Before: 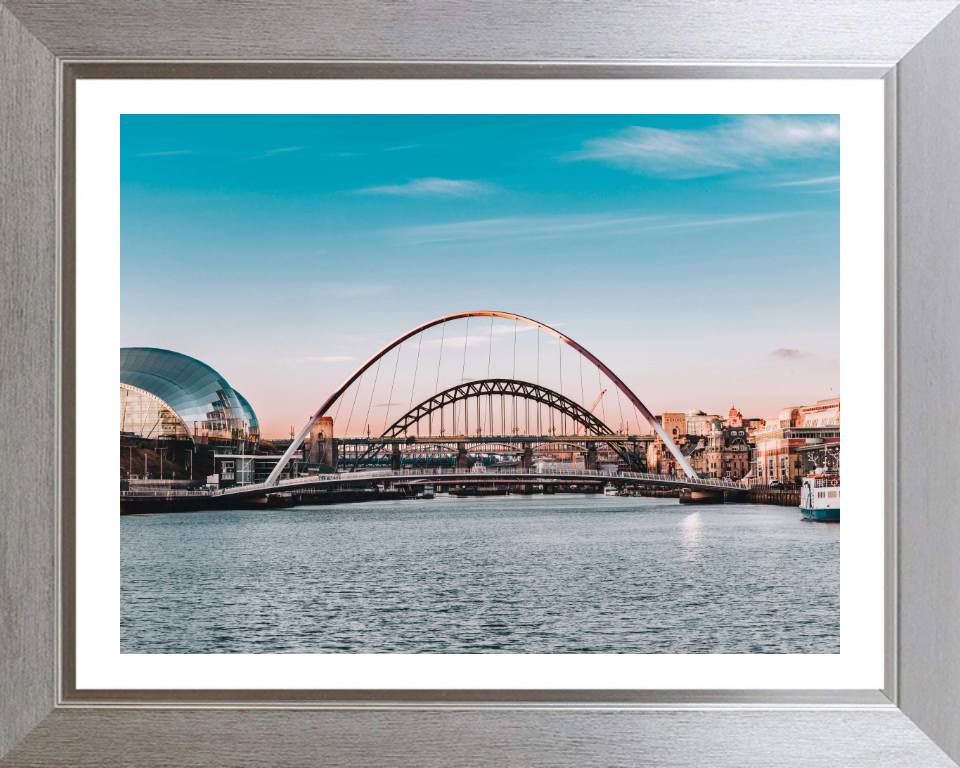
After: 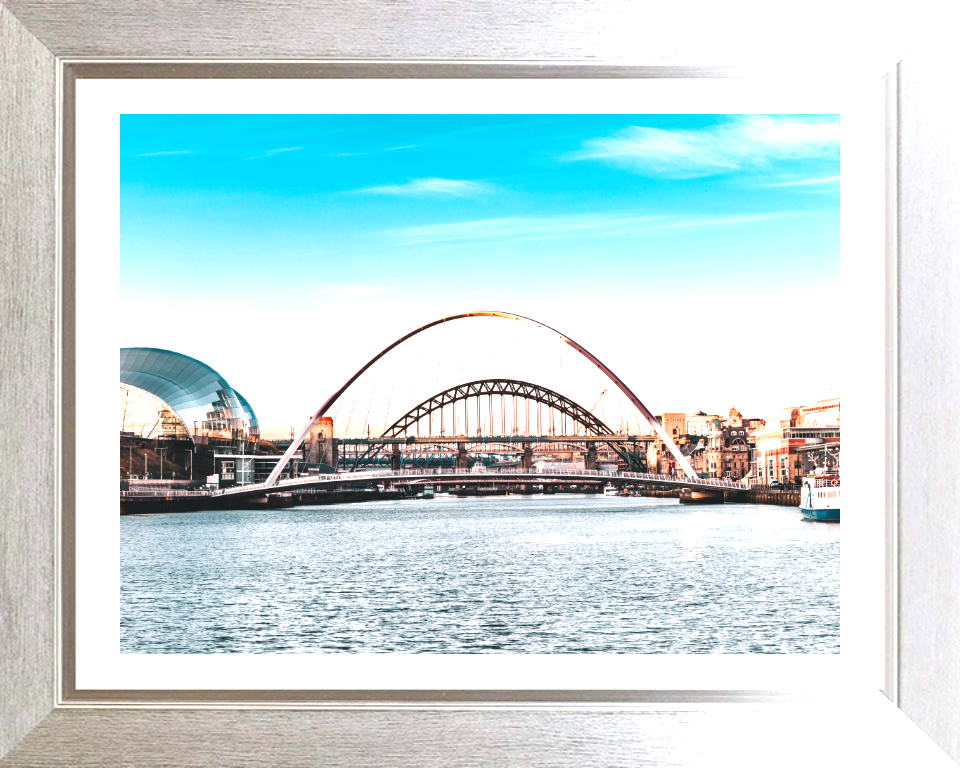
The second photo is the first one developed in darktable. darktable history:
exposure: black level correction 0, exposure 1.105 EV, compensate highlight preservation false
